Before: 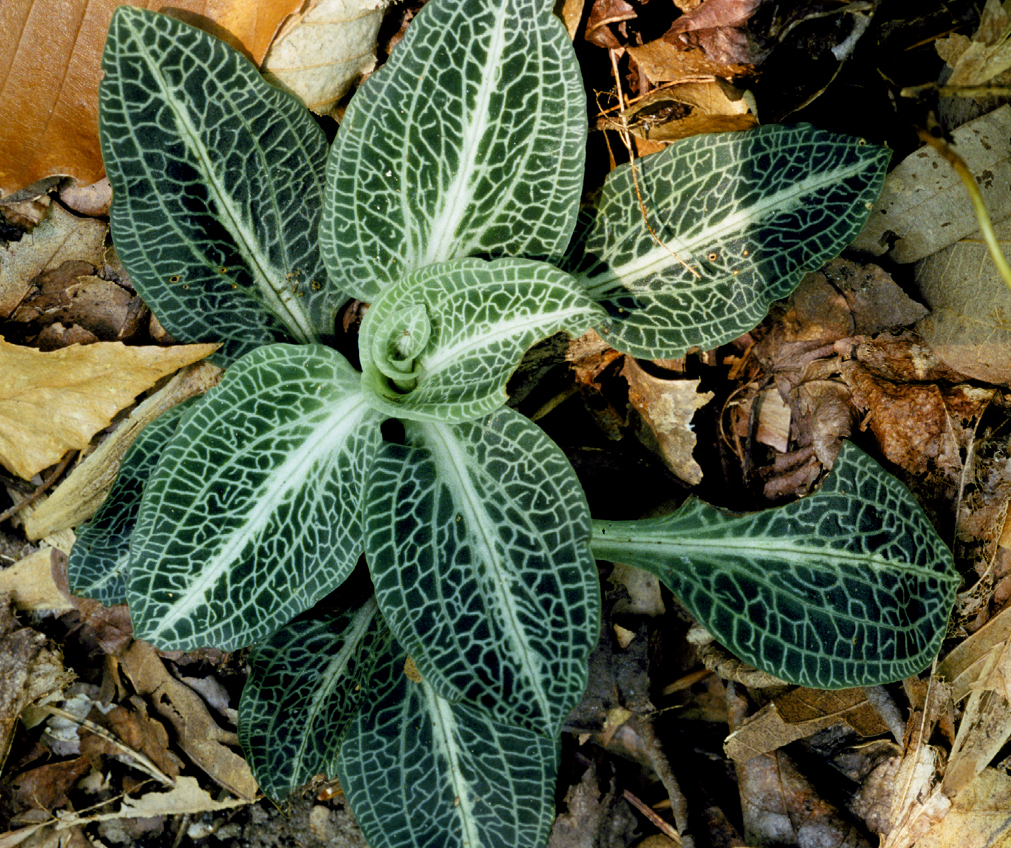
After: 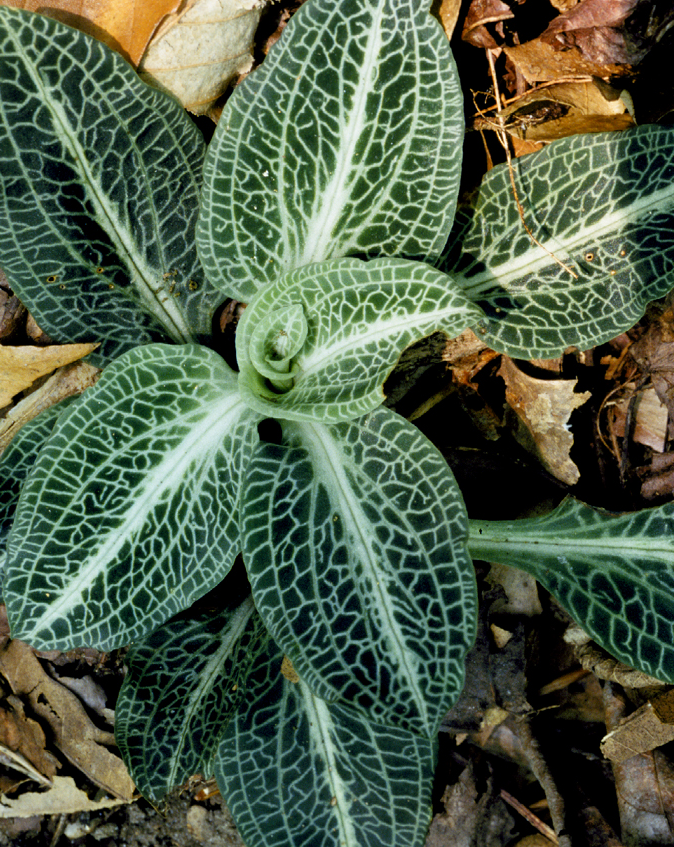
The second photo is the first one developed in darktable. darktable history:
crop and rotate: left 12.342%, right 20.894%
